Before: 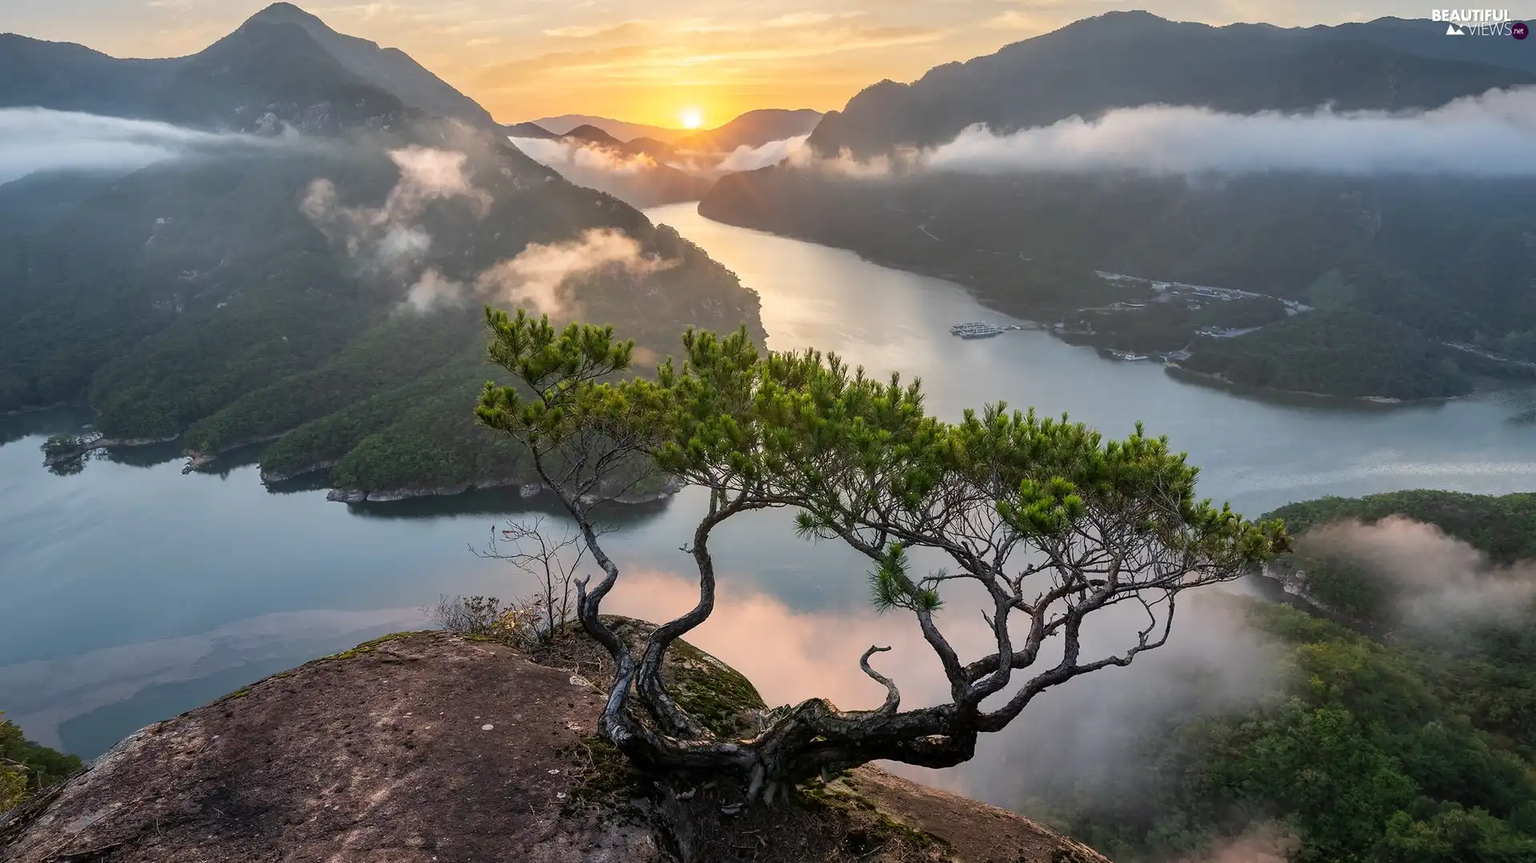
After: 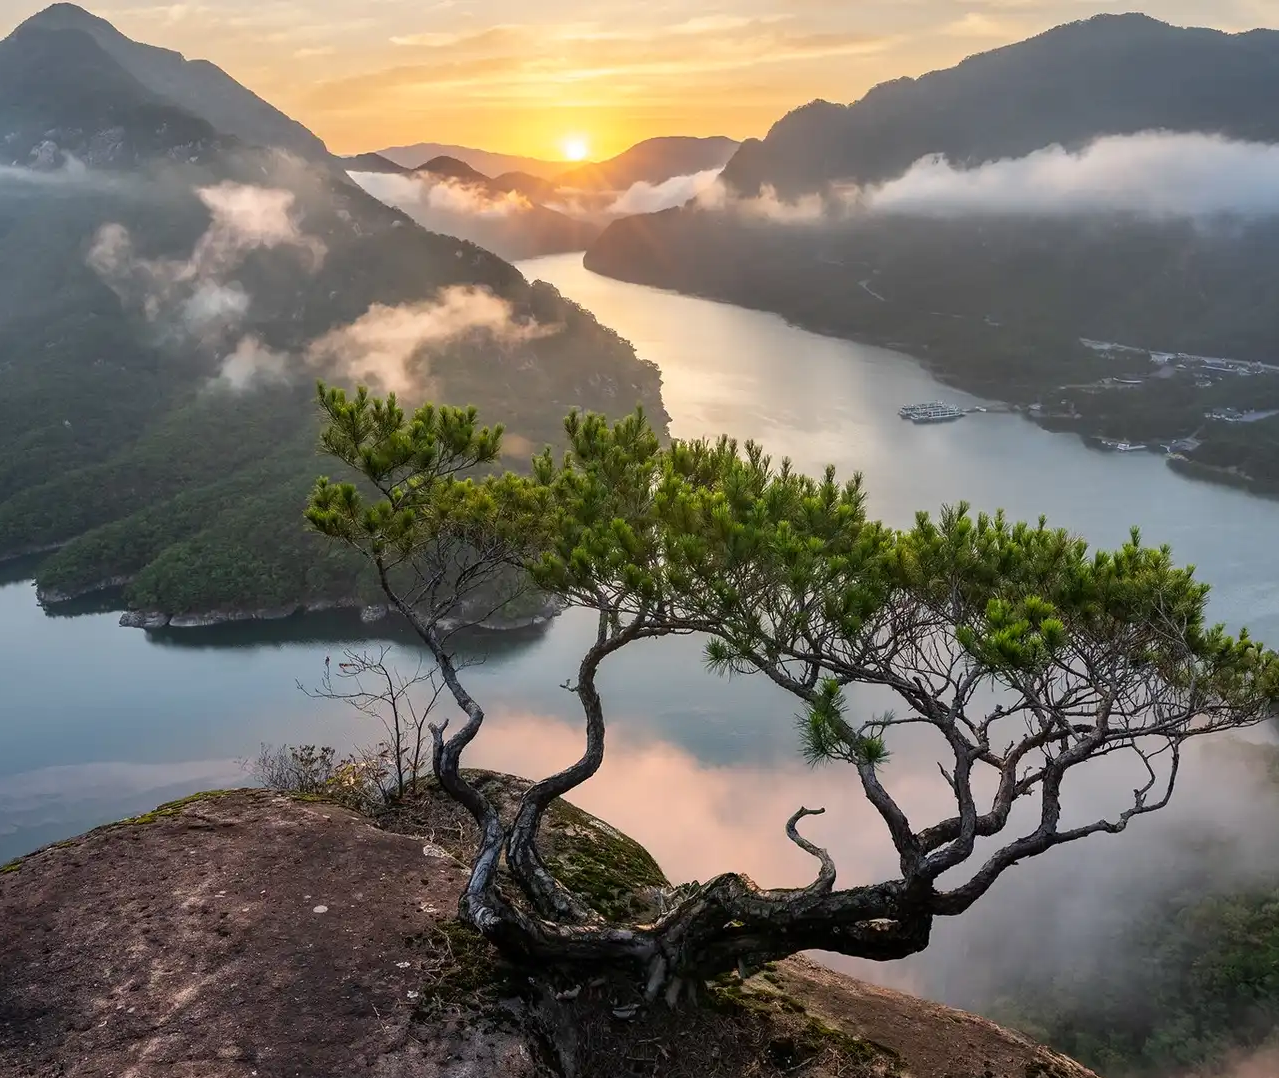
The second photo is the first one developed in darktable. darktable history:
contrast brightness saturation: contrast 0.05
crop and rotate: left 15.055%, right 18.278%
